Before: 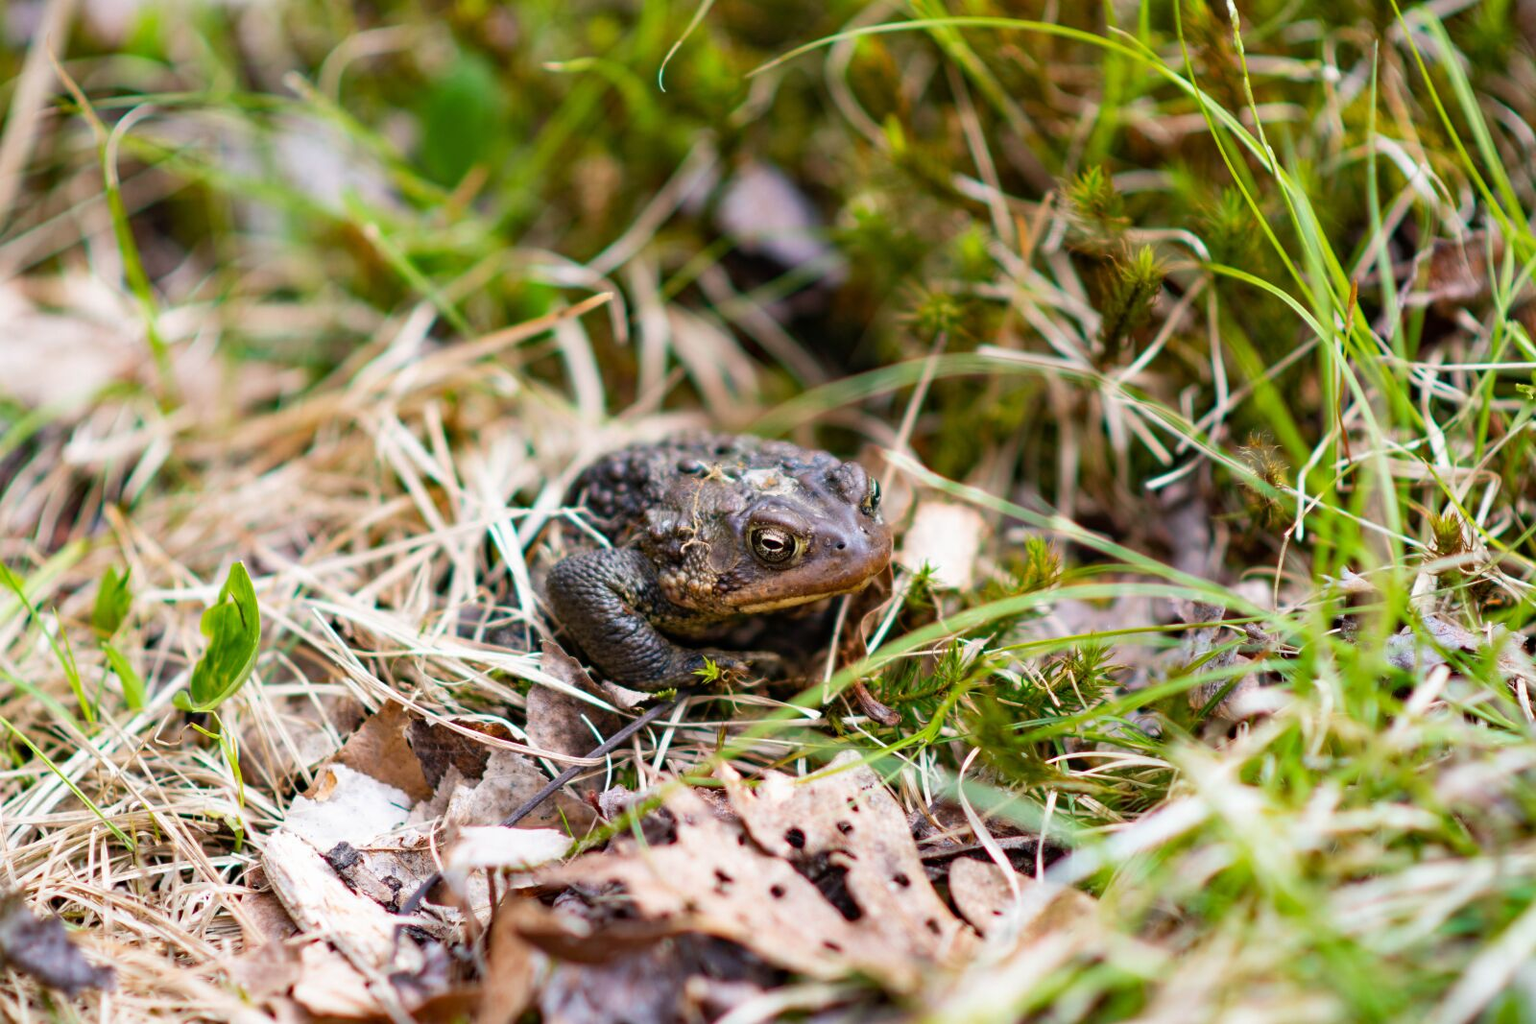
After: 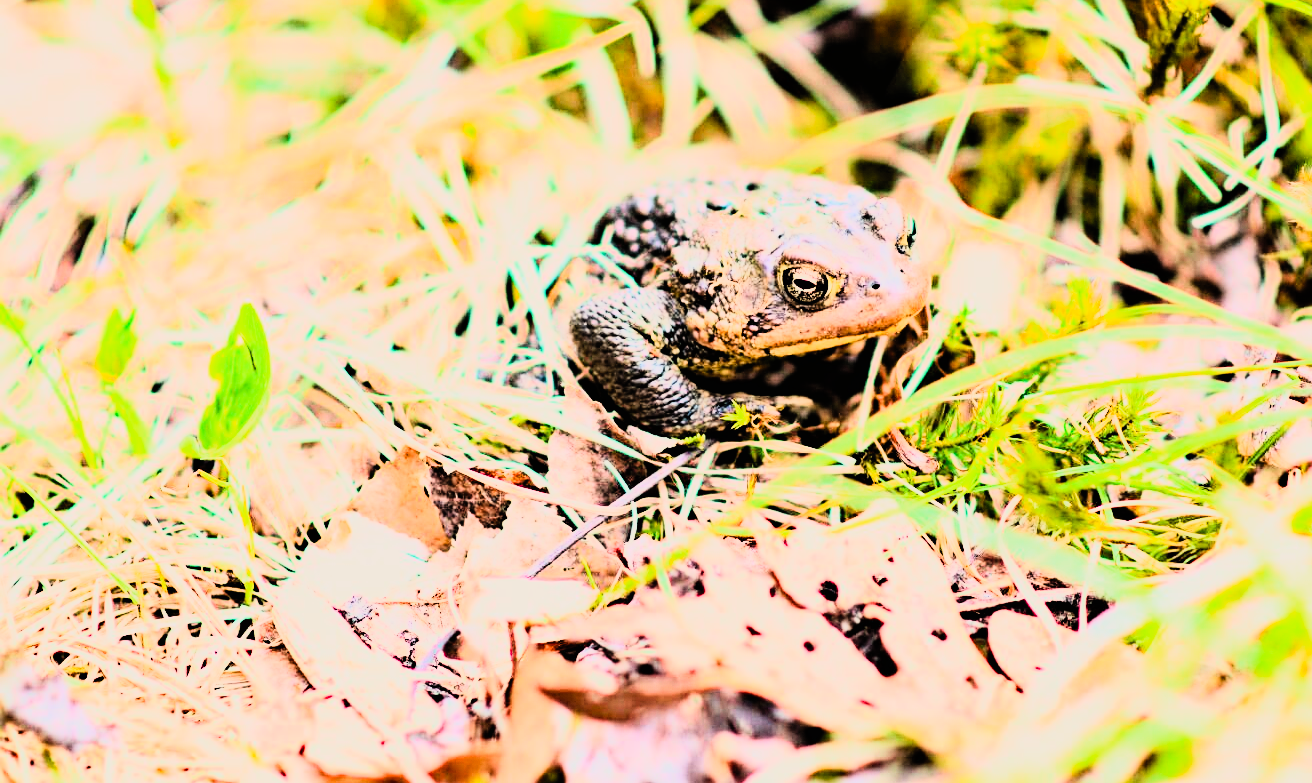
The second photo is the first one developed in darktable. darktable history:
white balance: red 1.045, blue 0.932
contrast brightness saturation: contrast 0.2, brightness 0.16, saturation 0.22
tone equalizer: on, module defaults
filmic rgb: black relative exposure -7.65 EV, white relative exposure 4.56 EV, hardness 3.61
sharpen: radius 2.529, amount 0.323
rgb curve: curves: ch0 [(0, 0) (0.21, 0.15) (0.24, 0.21) (0.5, 0.75) (0.75, 0.96) (0.89, 0.99) (1, 1)]; ch1 [(0, 0.02) (0.21, 0.13) (0.25, 0.2) (0.5, 0.67) (0.75, 0.9) (0.89, 0.97) (1, 1)]; ch2 [(0, 0.02) (0.21, 0.13) (0.25, 0.2) (0.5, 0.67) (0.75, 0.9) (0.89, 0.97) (1, 1)], compensate middle gray true
exposure: black level correction 0.001, exposure 1 EV, compensate highlight preservation false
crop: top 26.531%, right 17.959%
